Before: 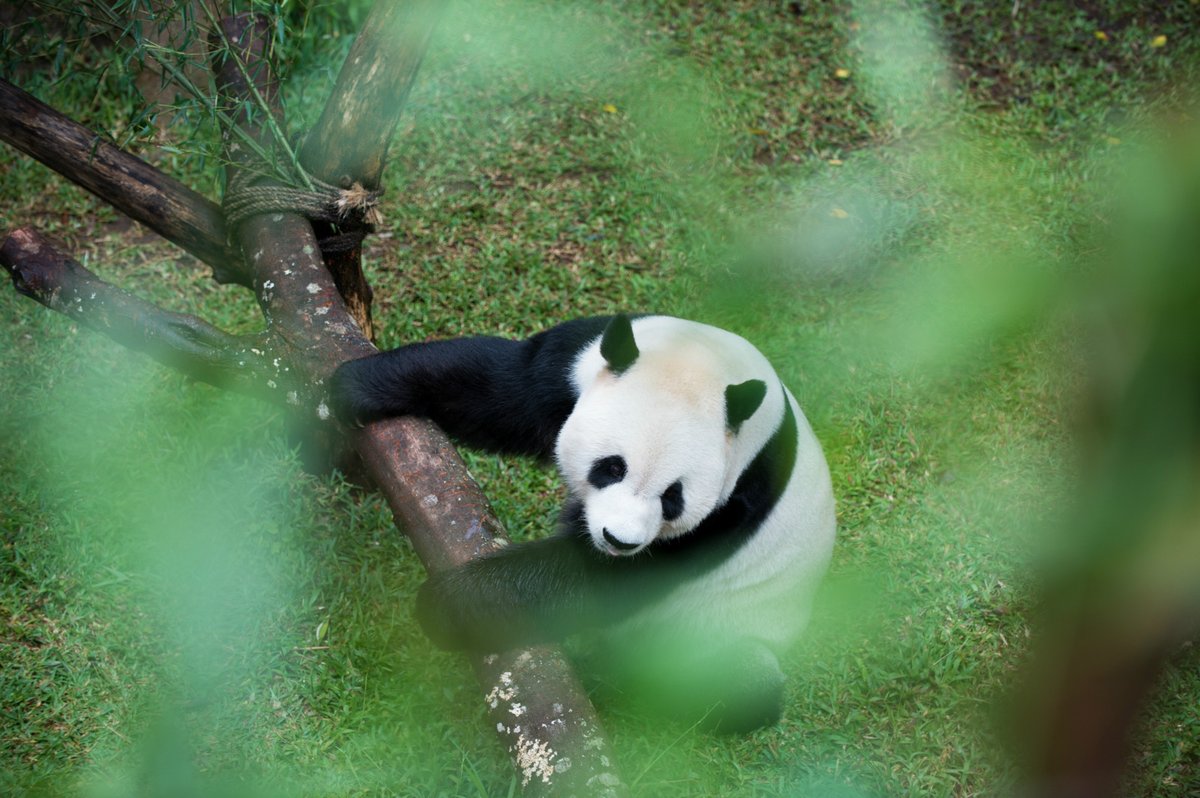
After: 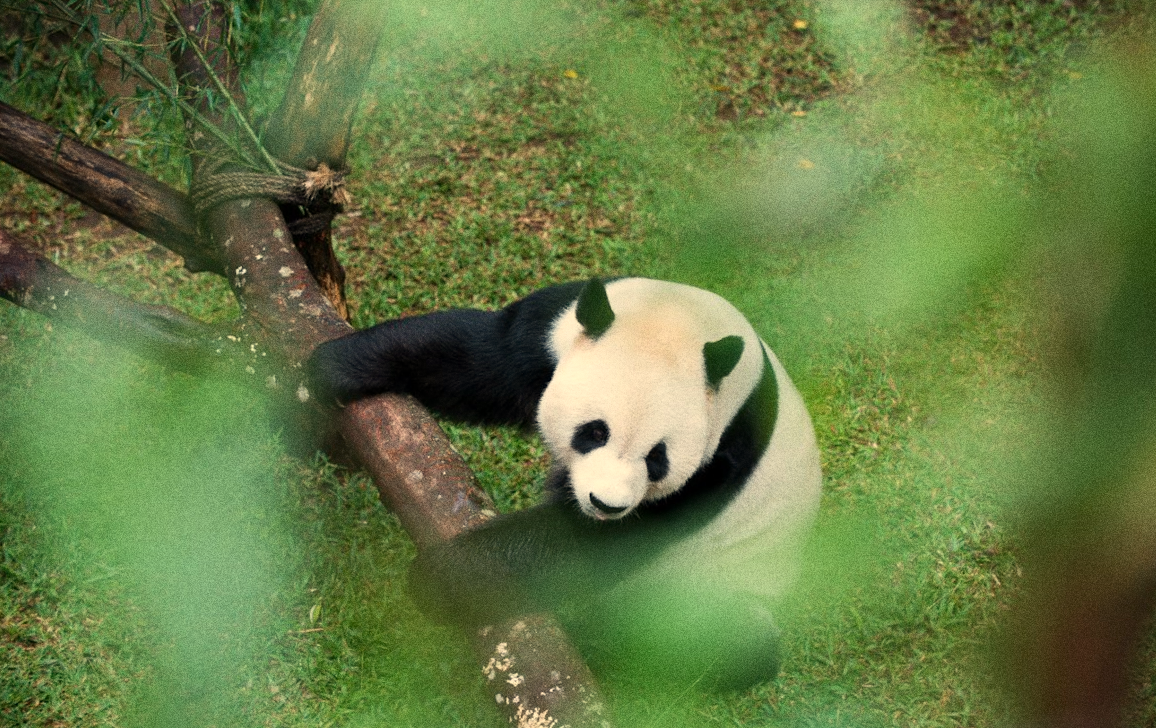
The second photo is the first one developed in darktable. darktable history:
white balance: red 1.123, blue 0.83
rotate and perspective: rotation -3.52°, crop left 0.036, crop right 0.964, crop top 0.081, crop bottom 0.919
grain: coarseness 0.09 ISO, strength 40%
